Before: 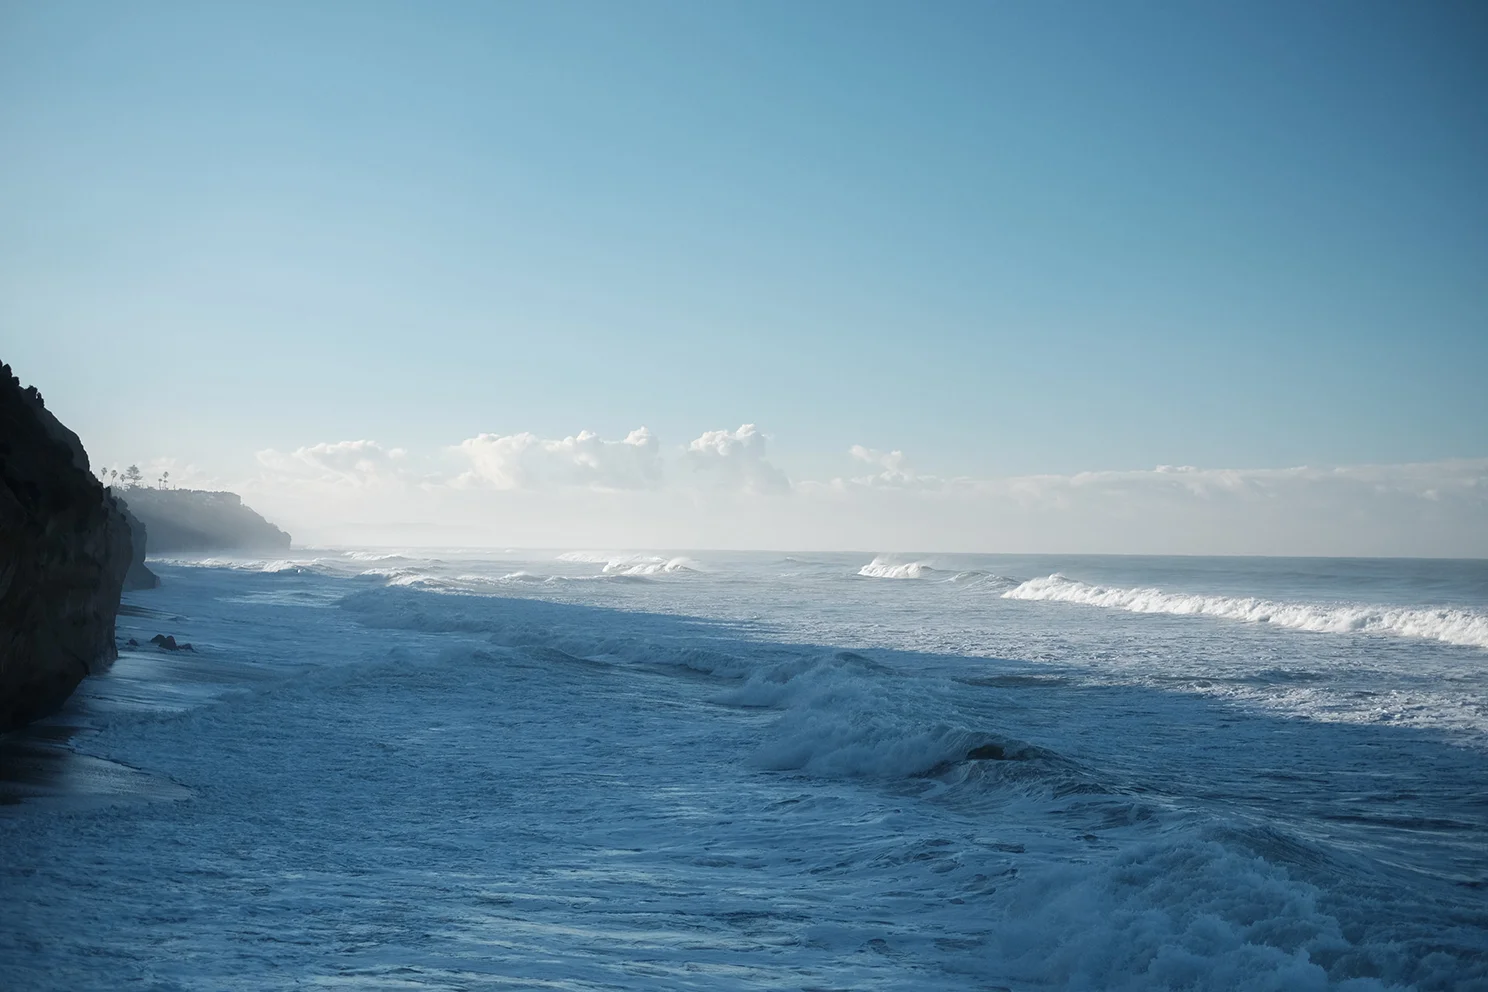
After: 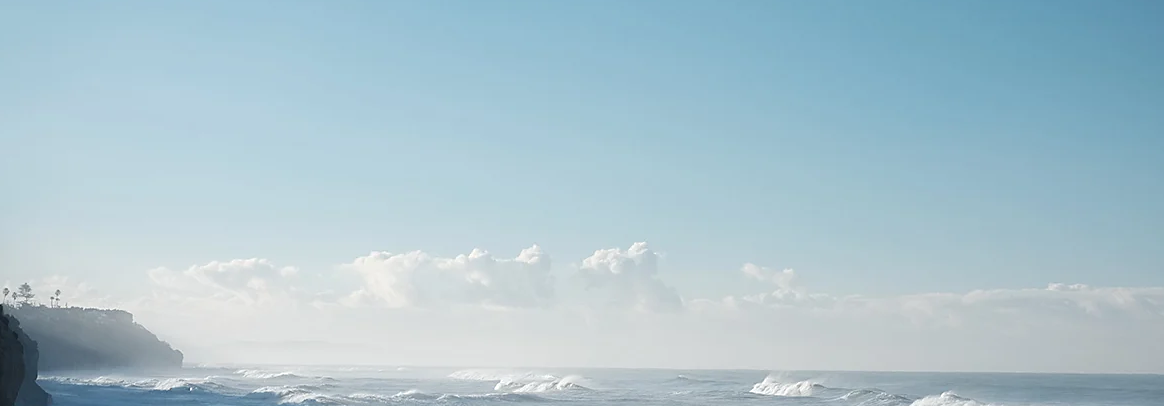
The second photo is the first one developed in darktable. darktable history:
sharpen: radius 1.819, amount 0.401, threshold 1.716
crop: left 7.283%, top 18.379%, right 14.451%, bottom 40.605%
